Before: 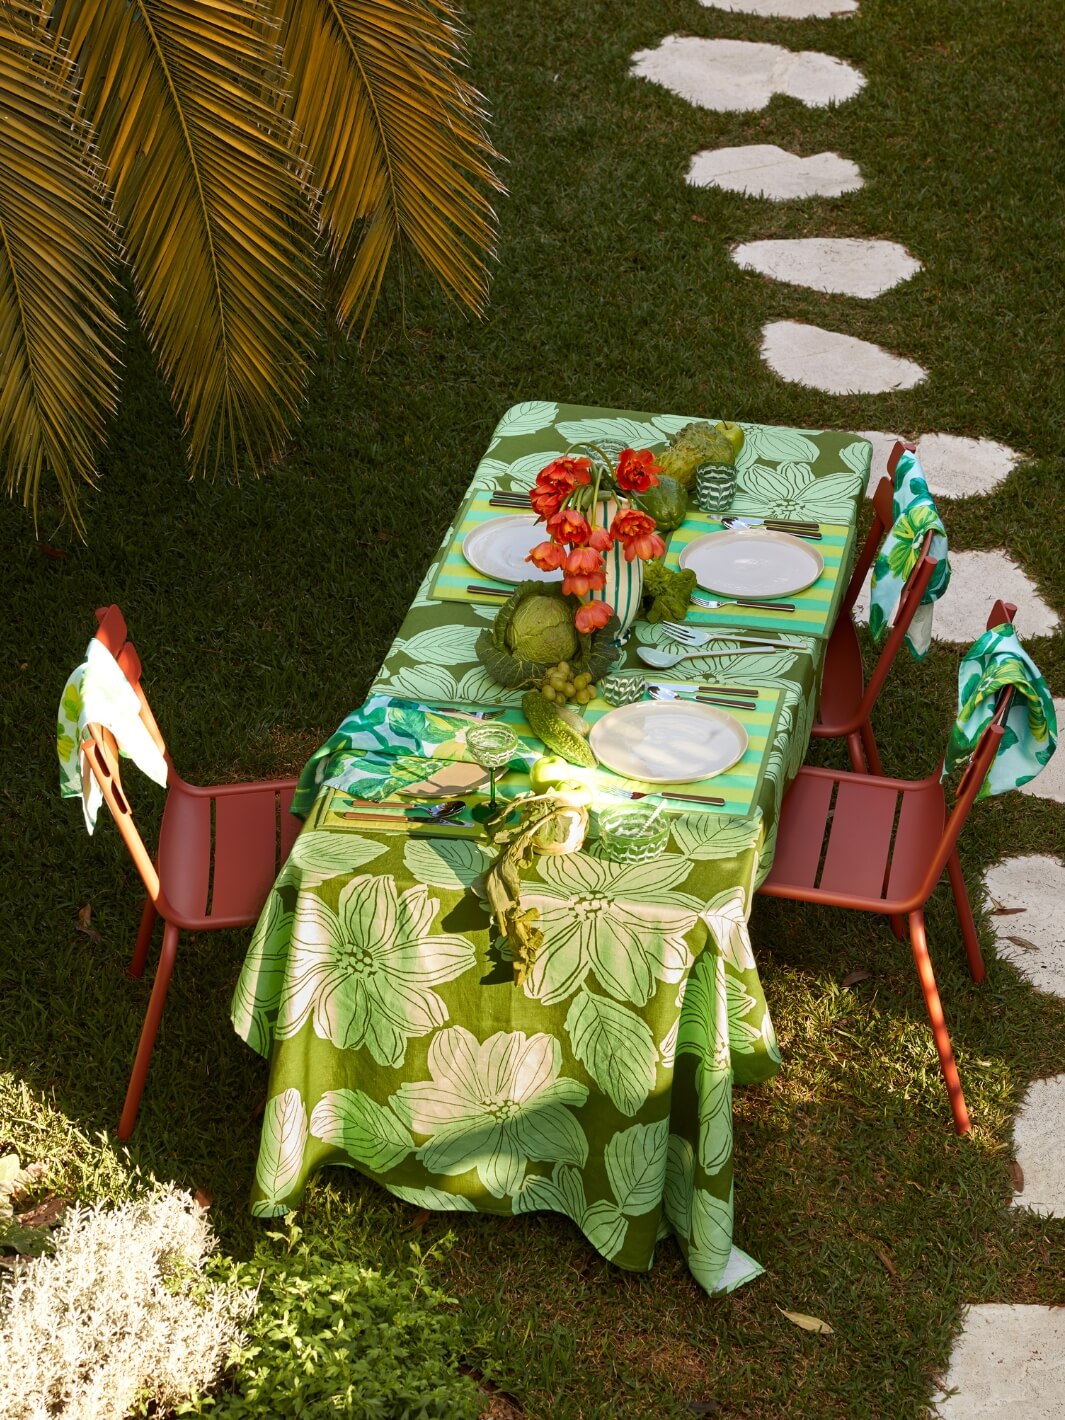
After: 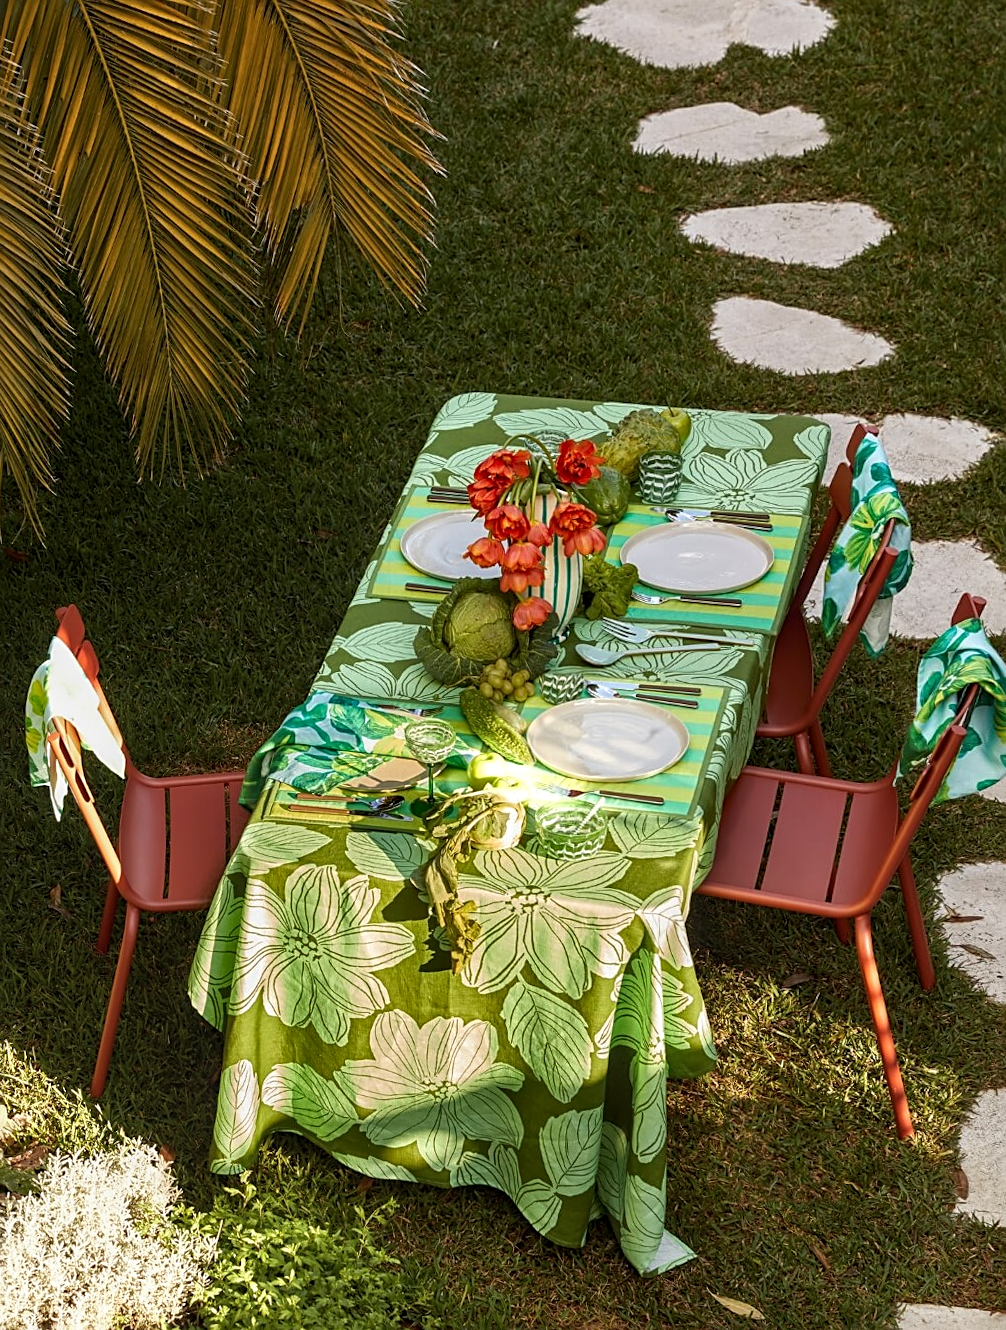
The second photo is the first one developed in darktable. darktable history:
sharpen: on, module defaults
rotate and perspective: rotation 0.062°, lens shift (vertical) 0.115, lens shift (horizontal) -0.133, crop left 0.047, crop right 0.94, crop top 0.061, crop bottom 0.94
local contrast: on, module defaults
